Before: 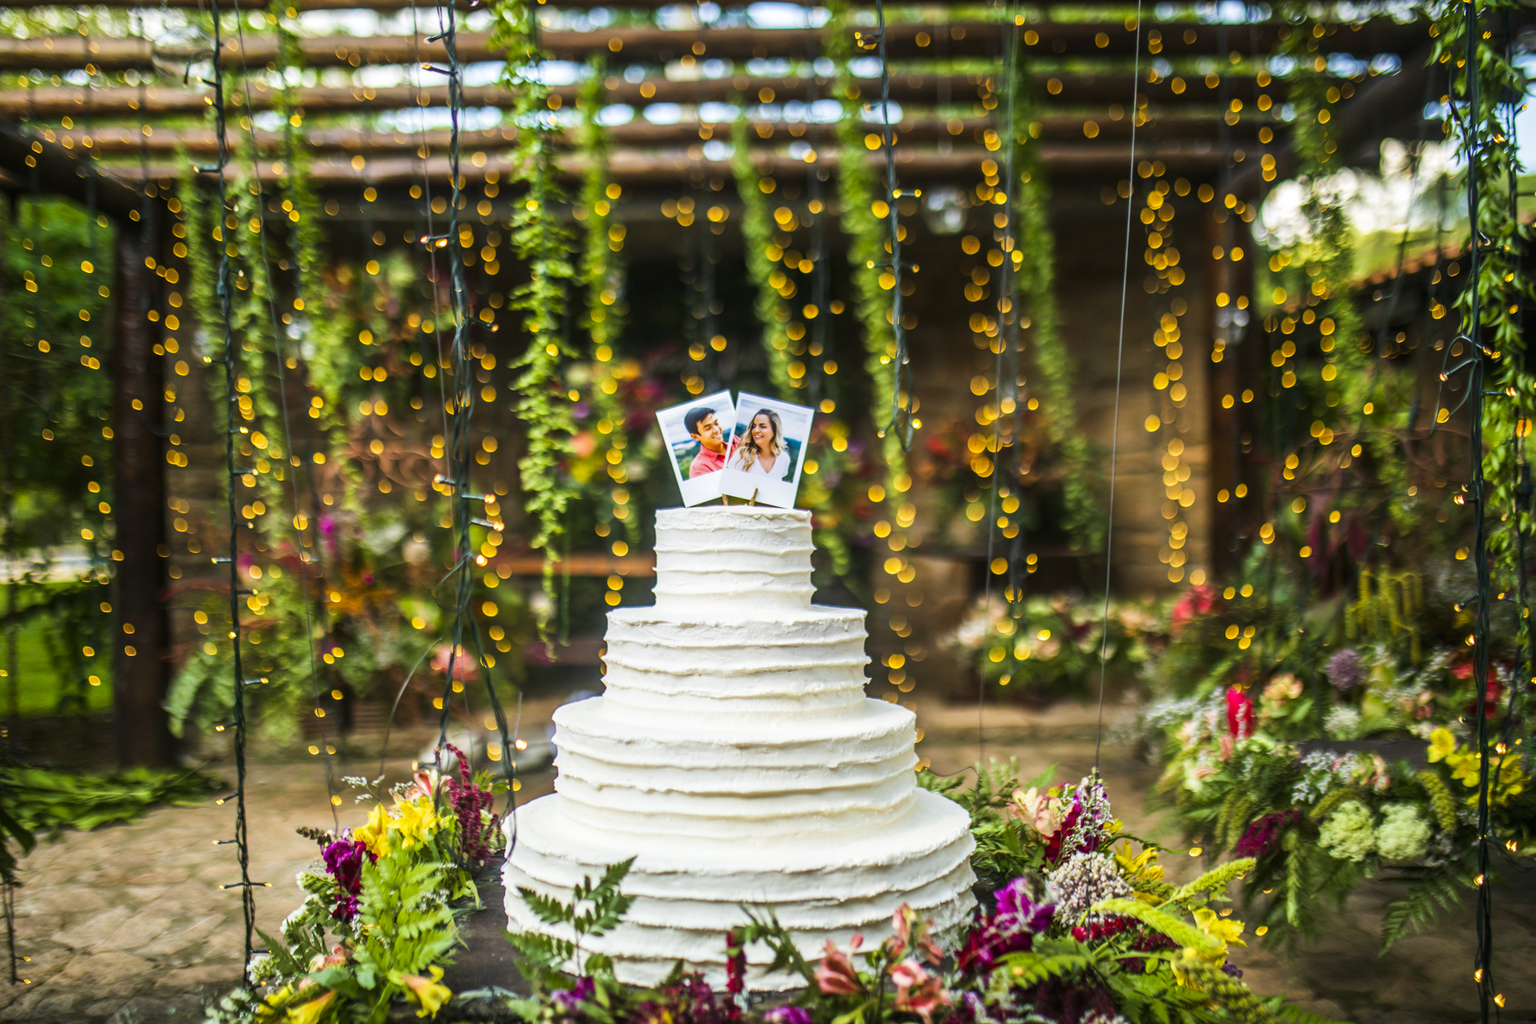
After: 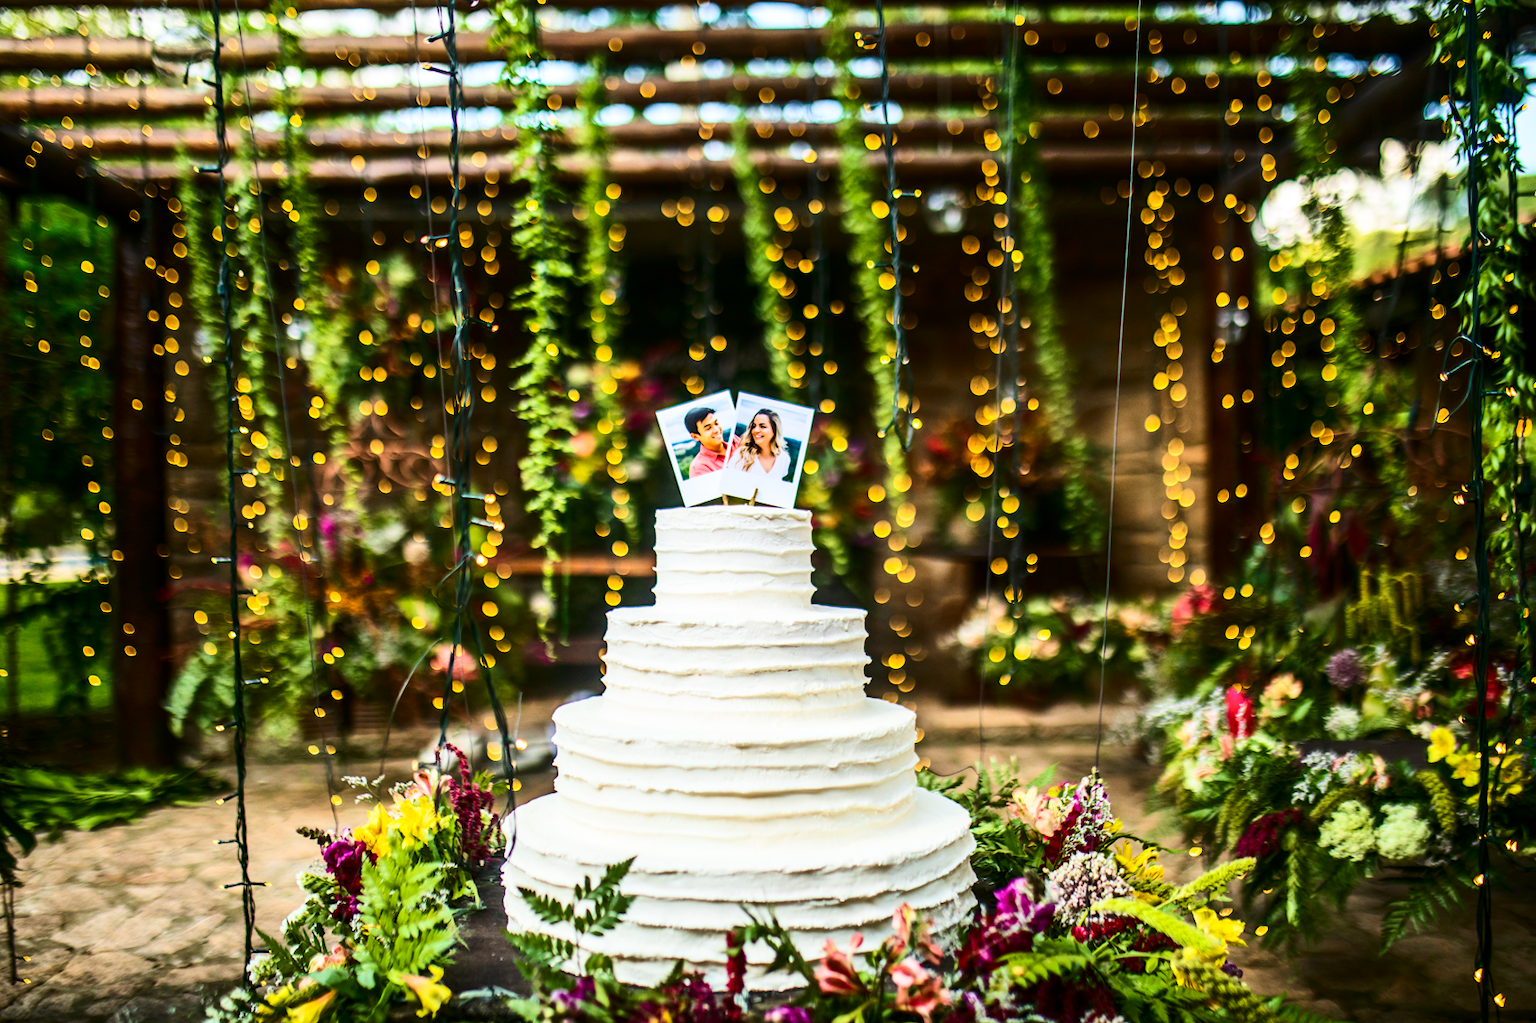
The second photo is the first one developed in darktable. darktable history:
contrast brightness saturation: contrast 0.286
